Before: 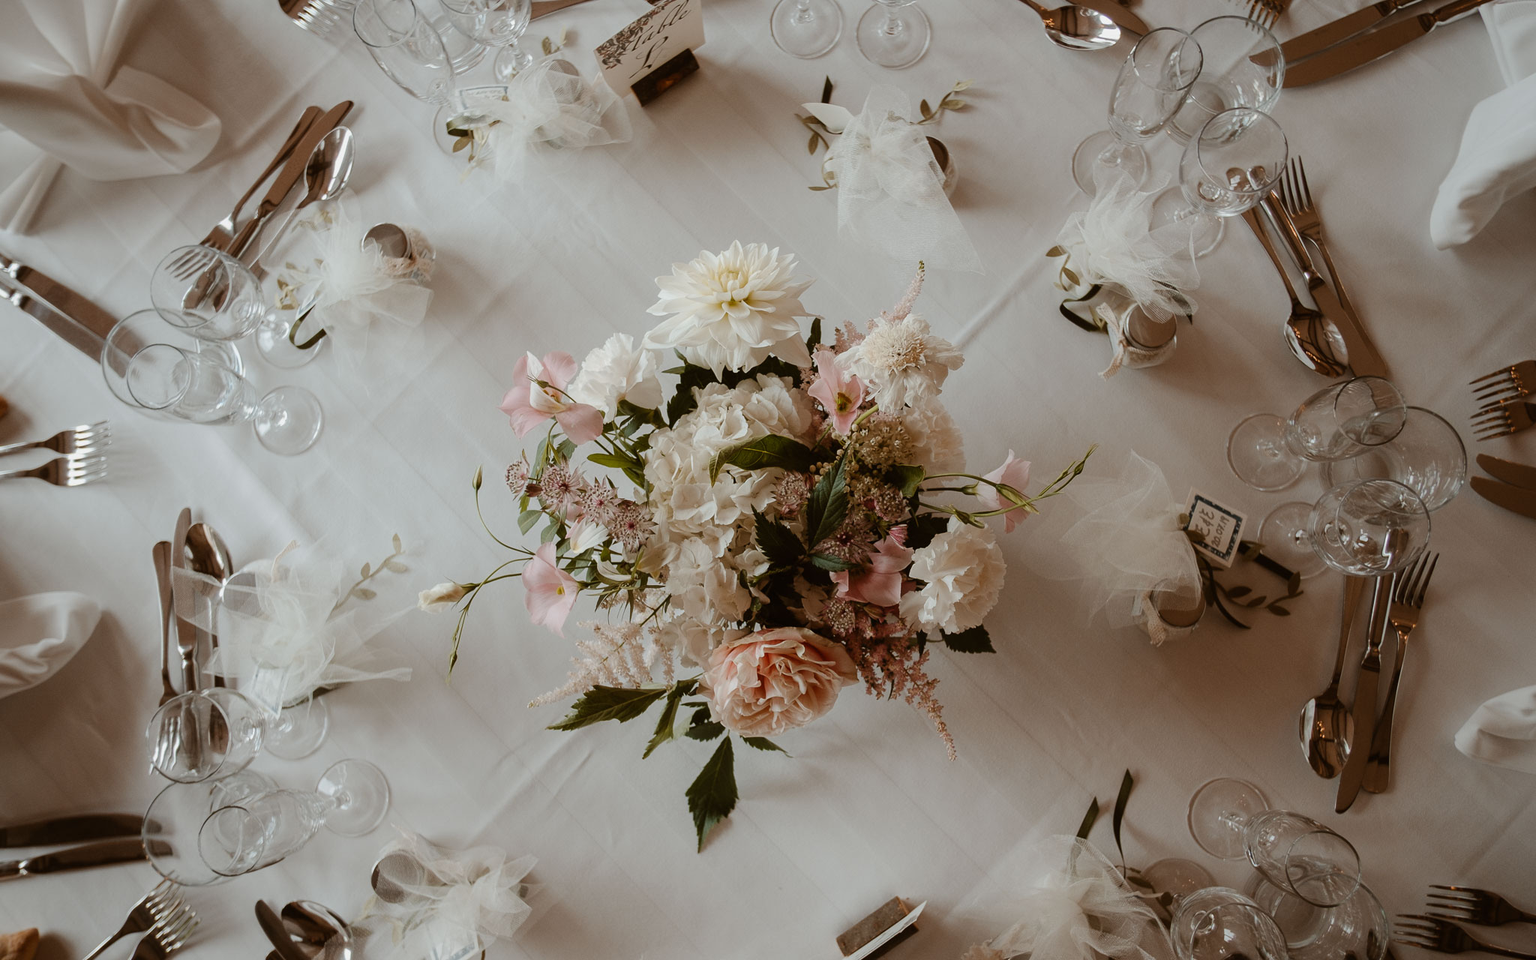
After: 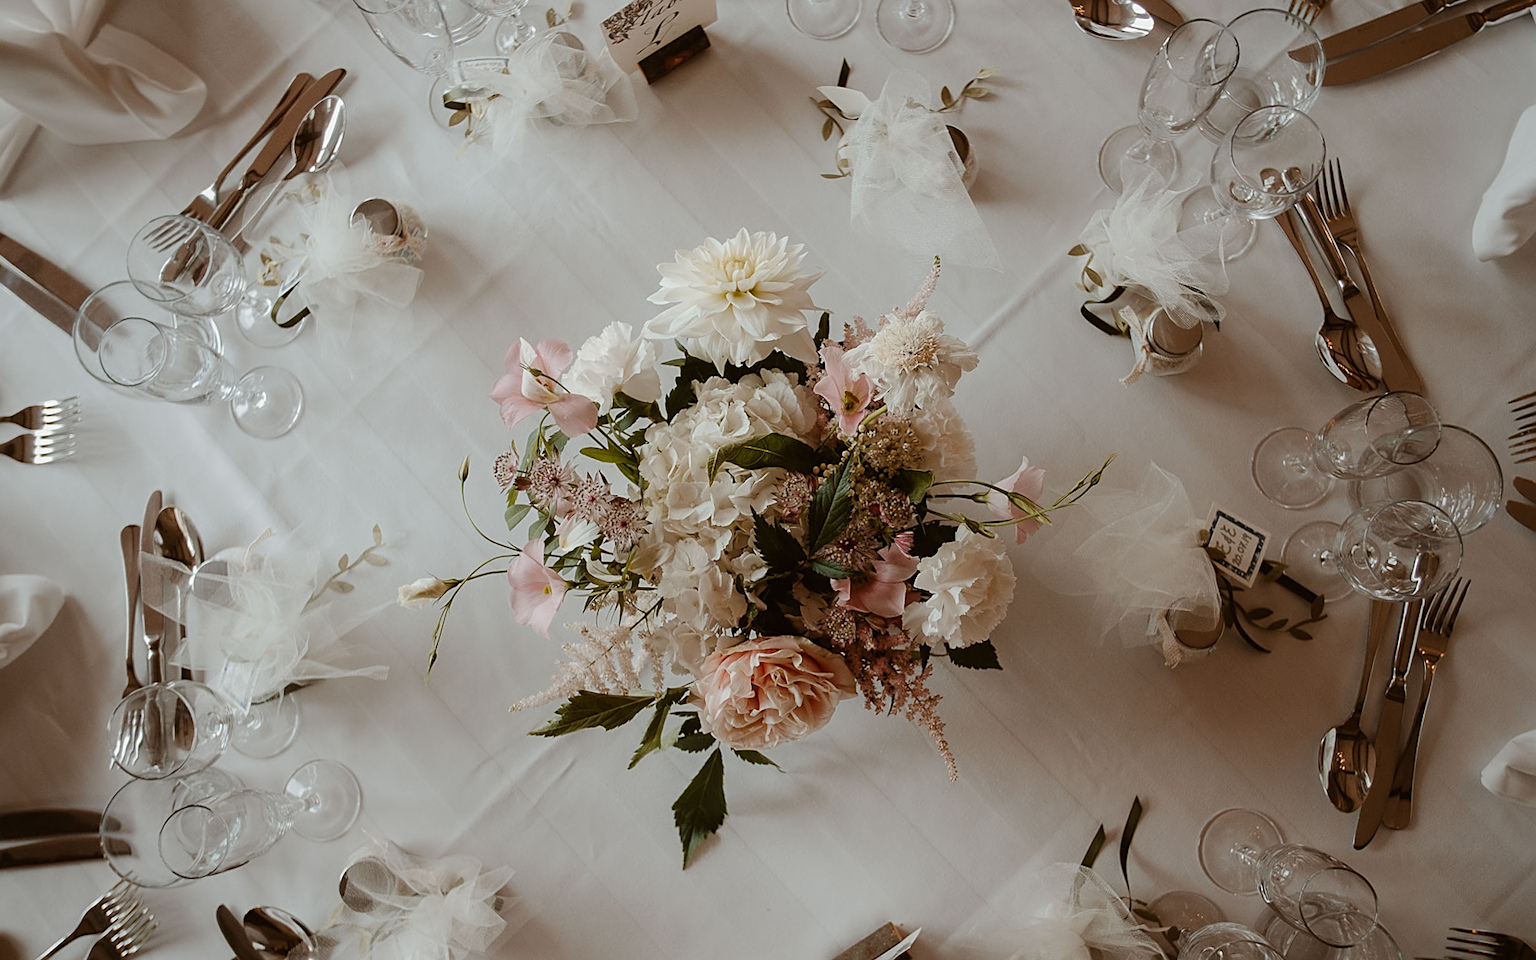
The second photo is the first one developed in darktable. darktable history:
crop and rotate: angle -1.81°
sharpen: amount 0.492
